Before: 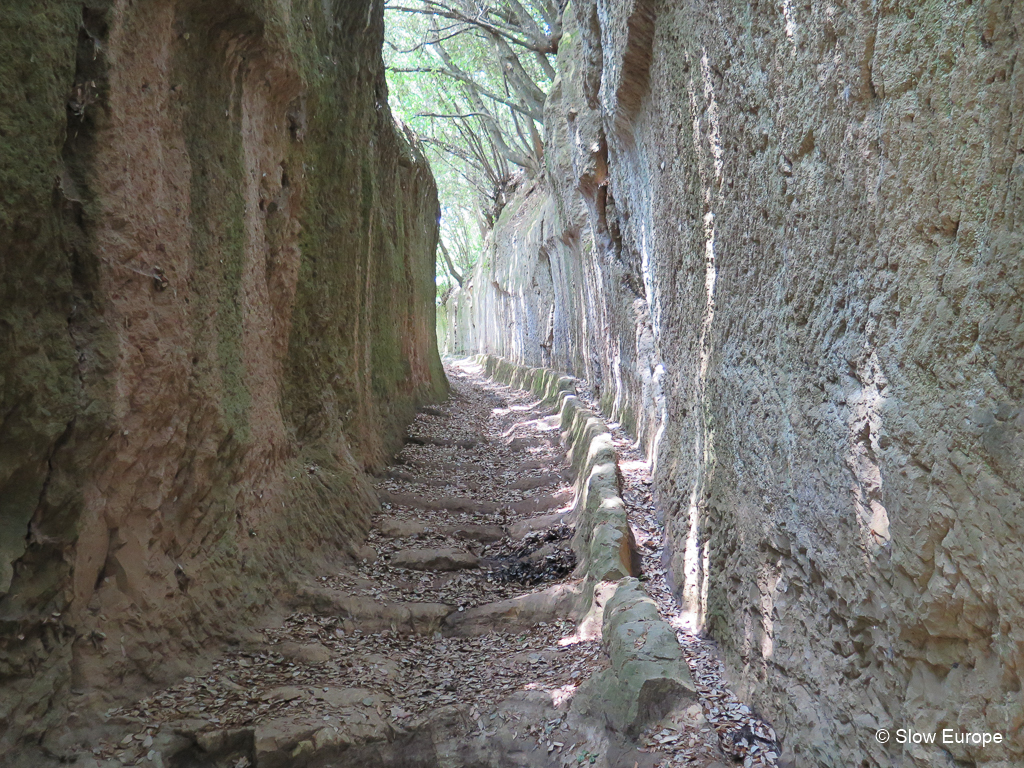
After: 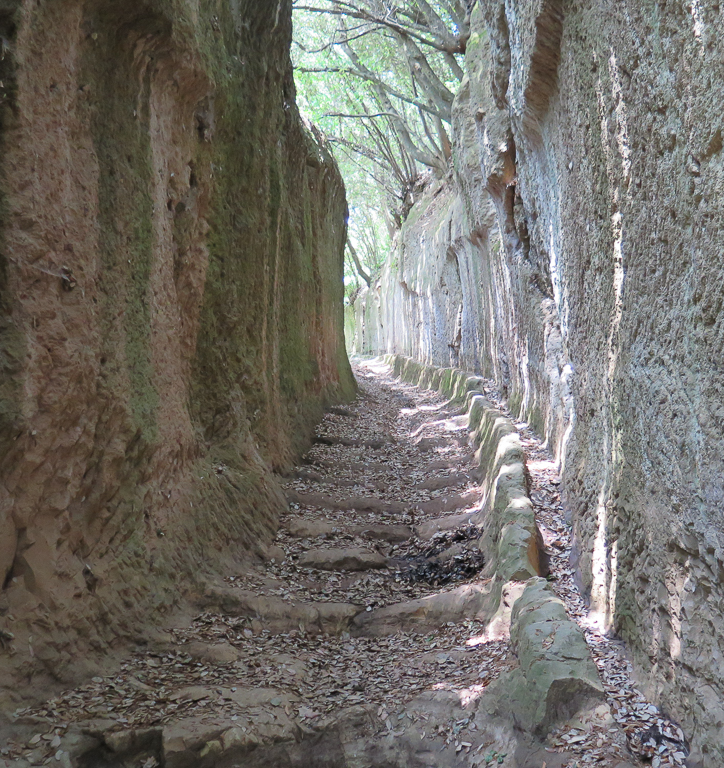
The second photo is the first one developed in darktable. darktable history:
crop and rotate: left 9.047%, right 20.208%
